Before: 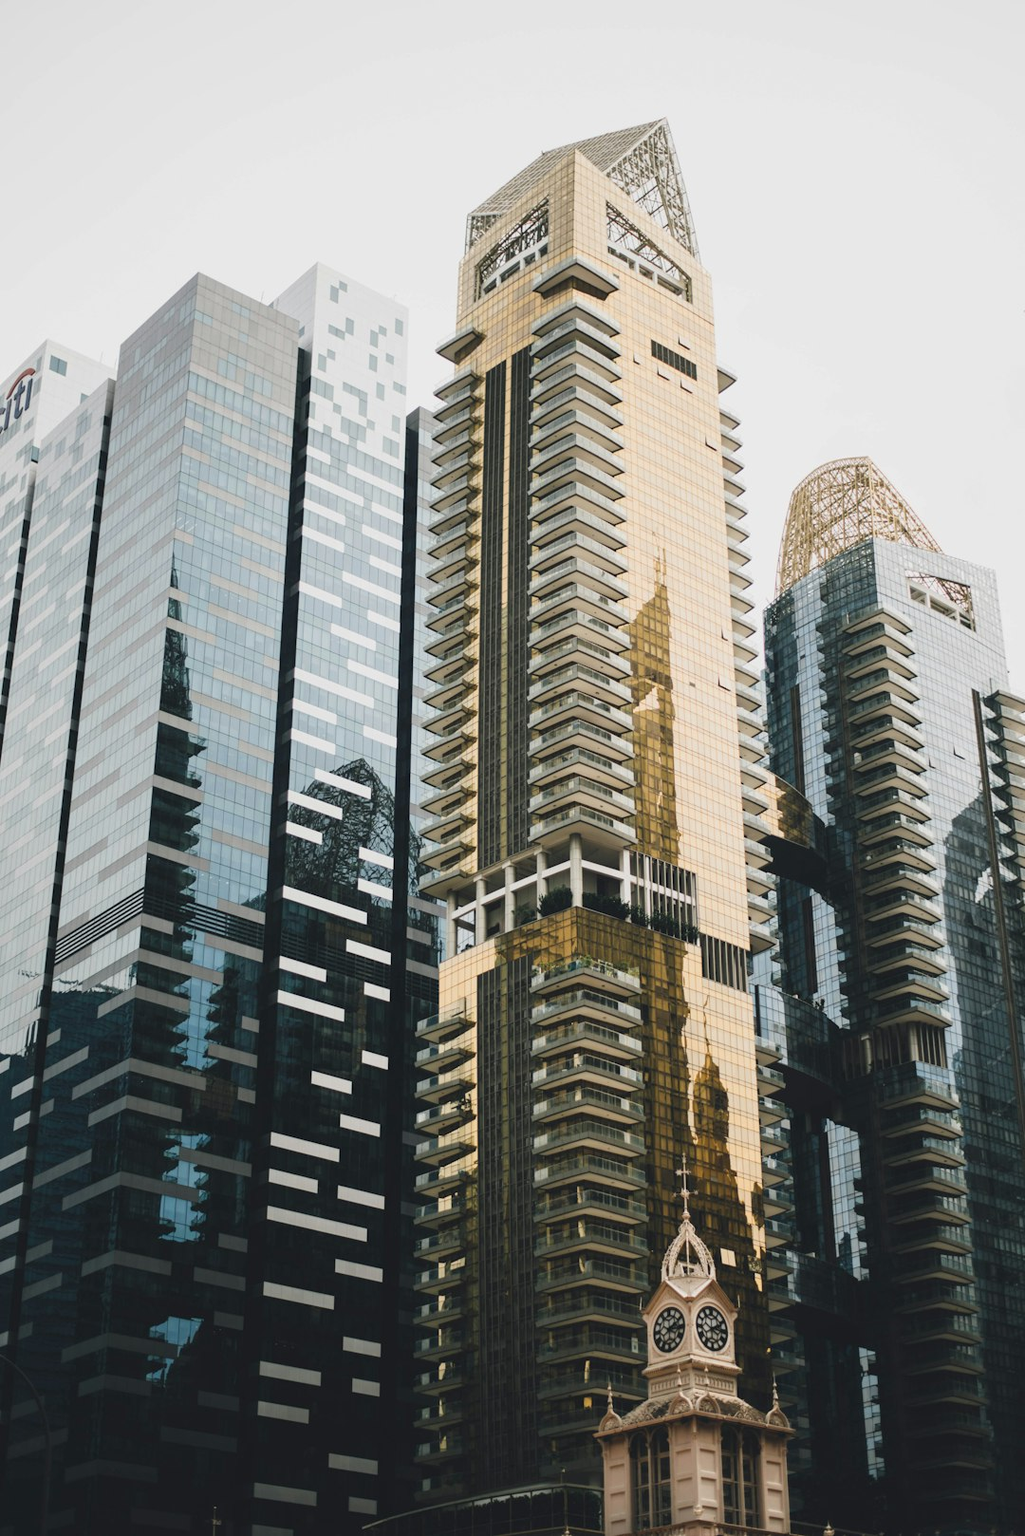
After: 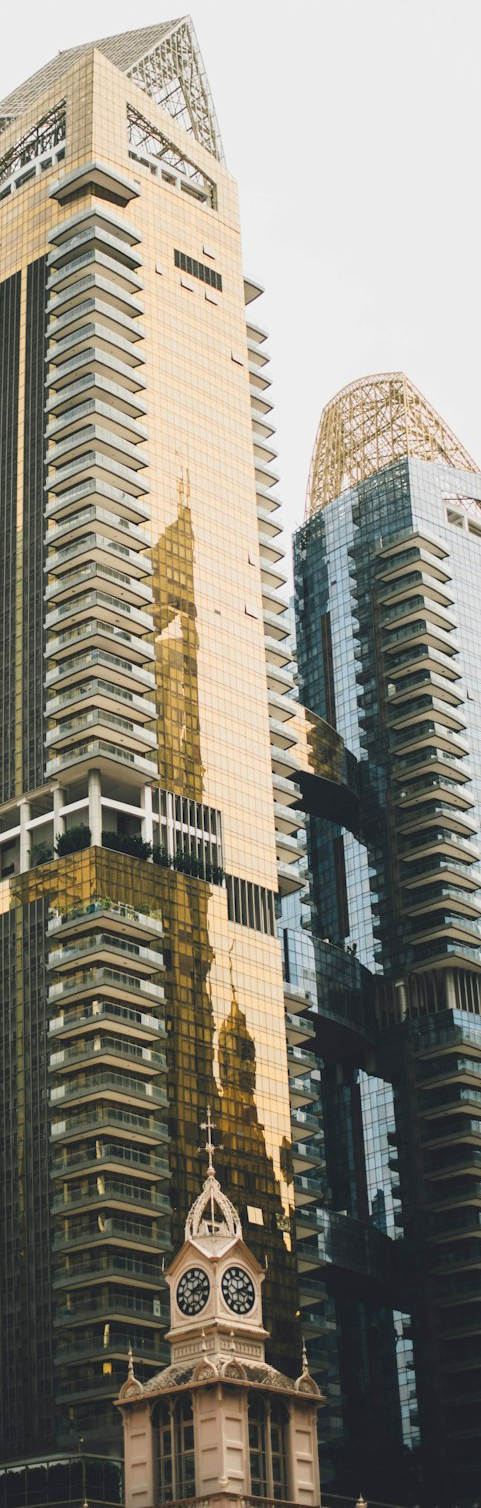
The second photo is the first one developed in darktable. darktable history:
contrast brightness saturation: contrast 0.073, brightness 0.073, saturation 0.184
crop: left 47.445%, top 6.758%, right 7.972%
